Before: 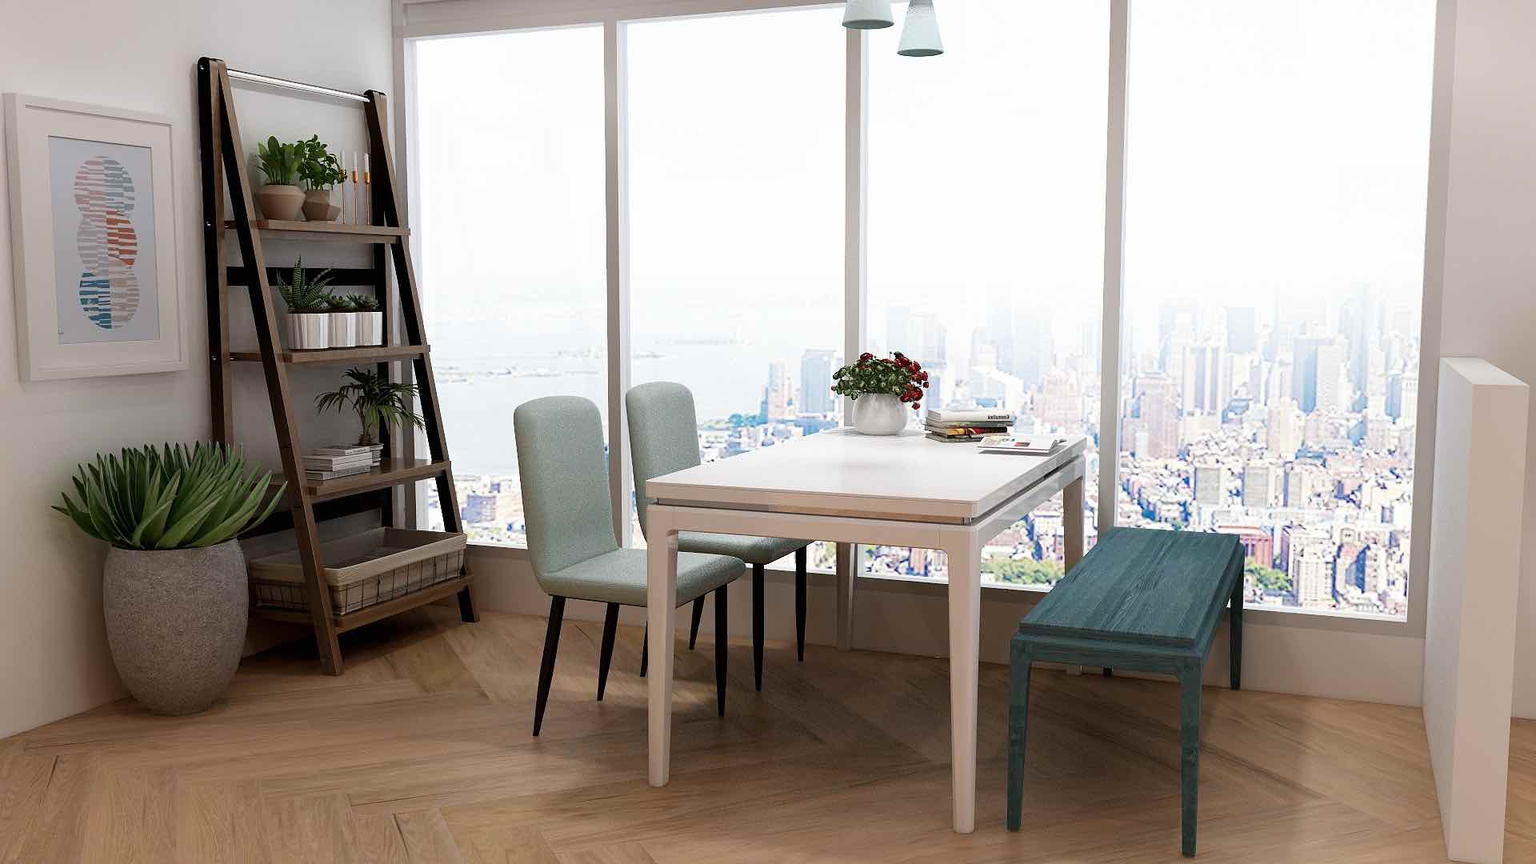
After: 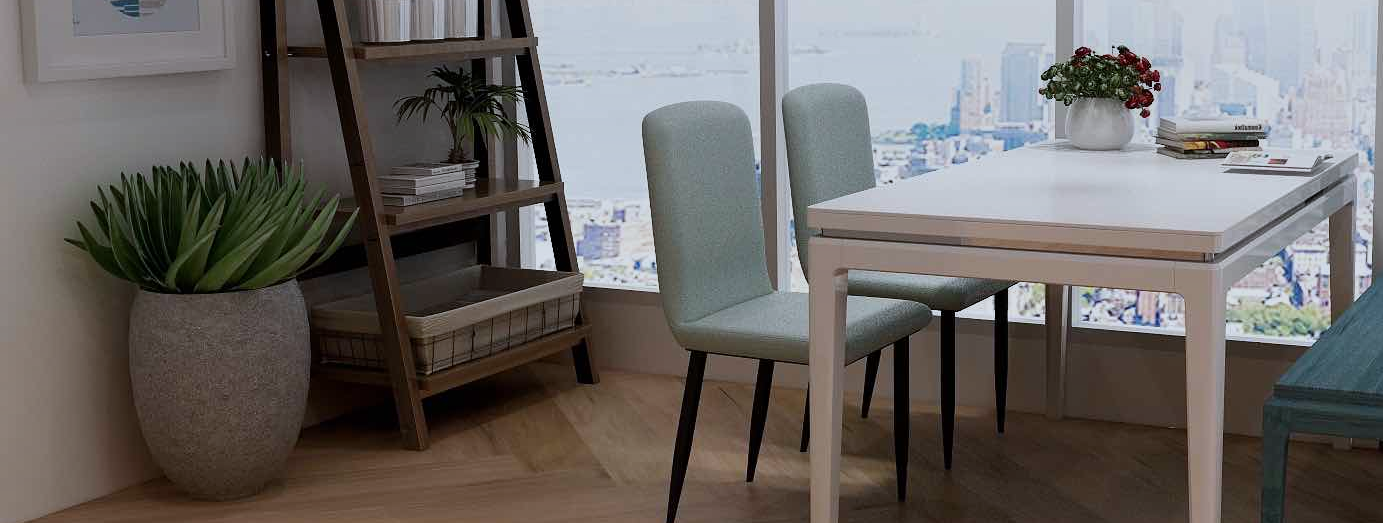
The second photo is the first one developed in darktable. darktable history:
crop: top 36.498%, right 27.964%, bottom 14.995%
exposure: exposure -0.072 EV, compensate highlight preservation false
graduated density: rotation 5.63°, offset 76.9
white balance: red 0.967, blue 1.049
